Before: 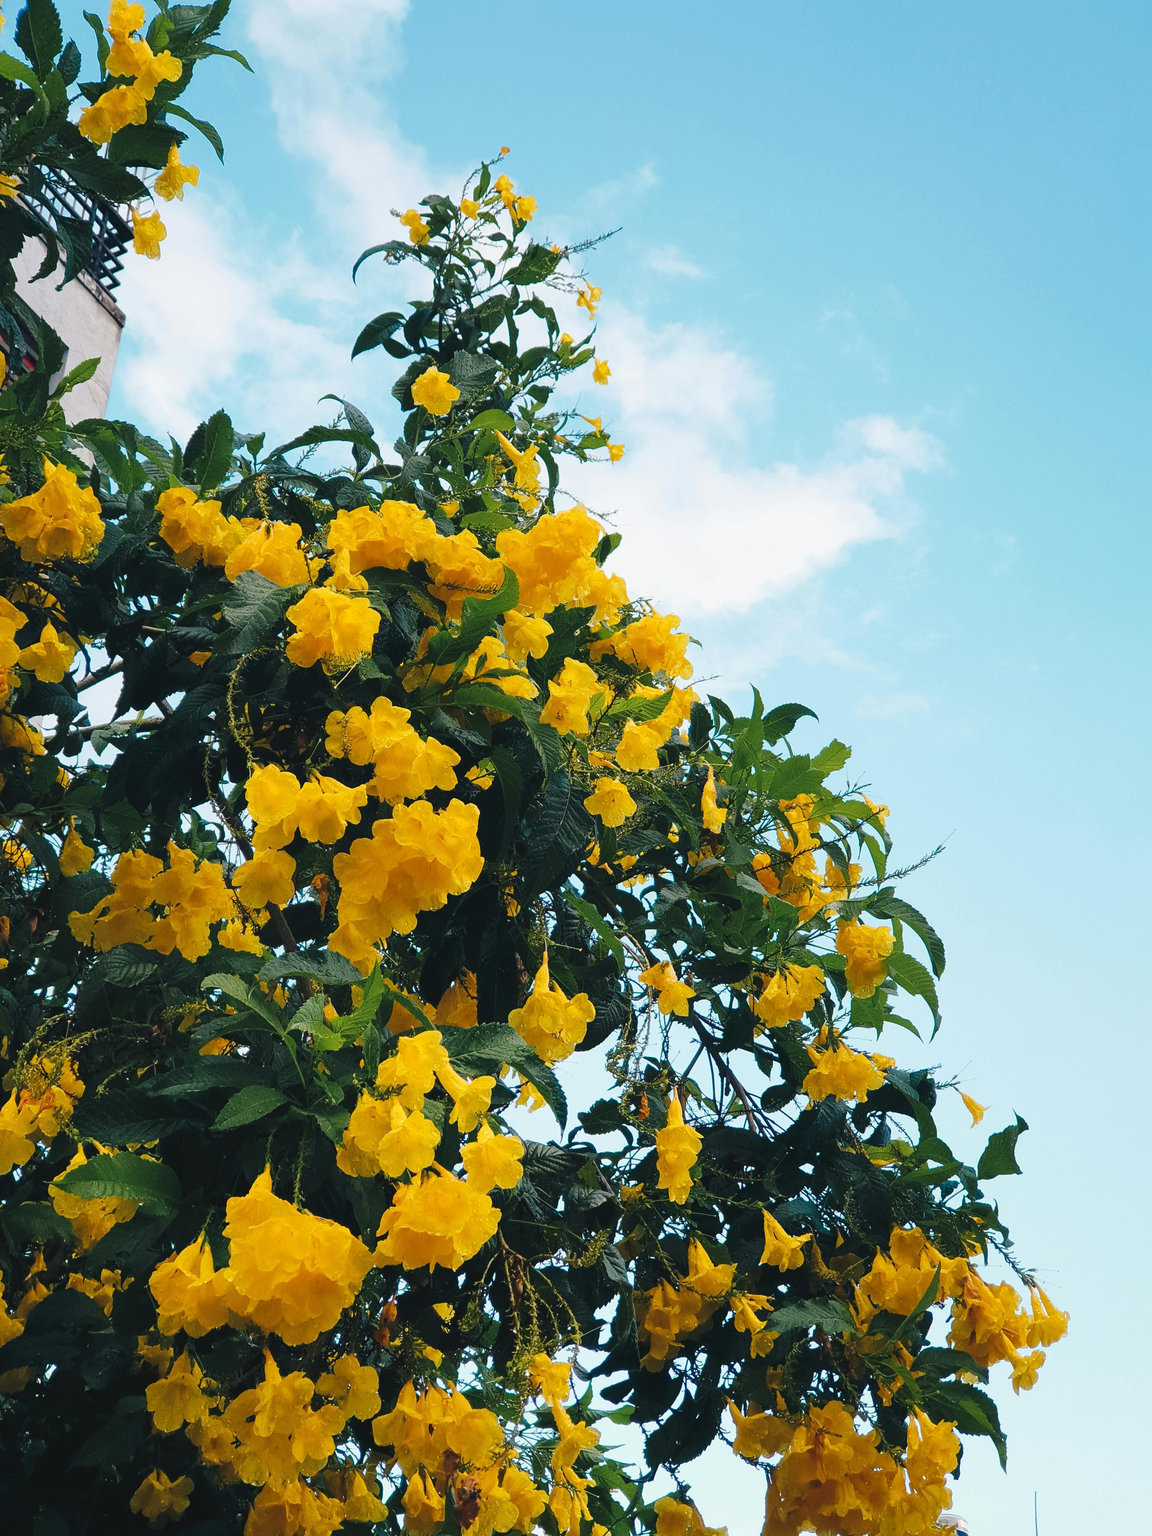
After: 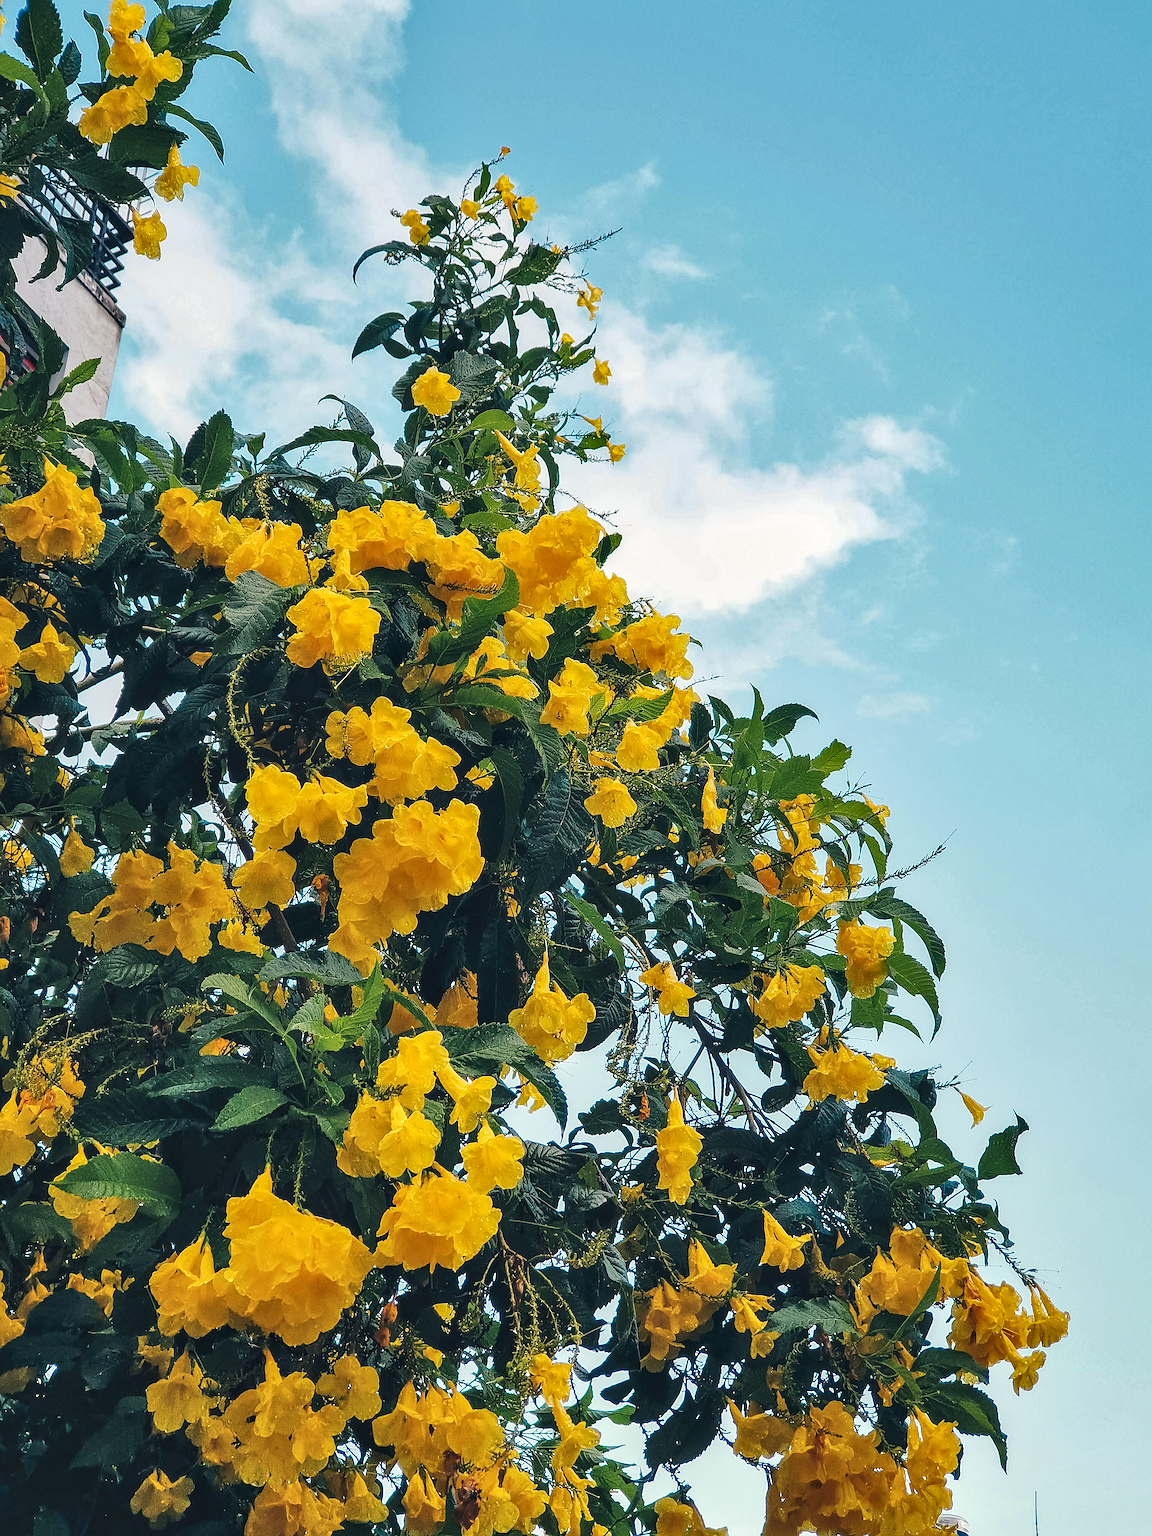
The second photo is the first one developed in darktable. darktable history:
sharpen: radius 1.4, amount 1.25, threshold 0.7
color correction: highlights a* 0.207, highlights b* 2.7, shadows a* -0.874, shadows b* -4.78
shadows and highlights: white point adjustment 1, soften with gaussian
local contrast: detail 130%
